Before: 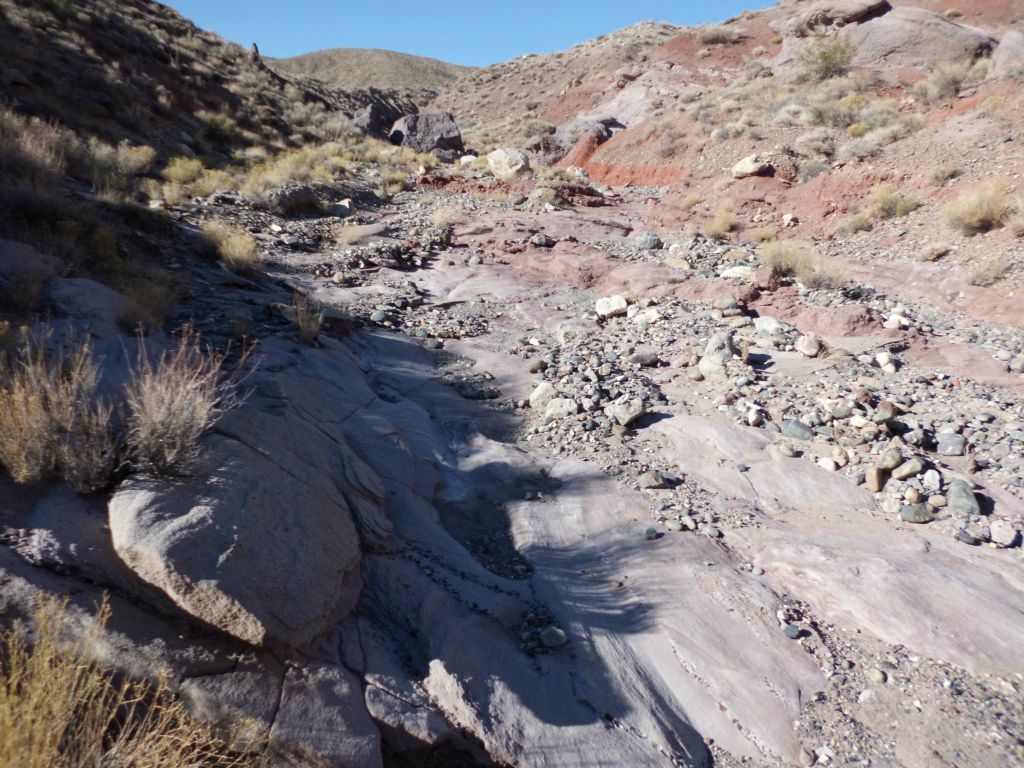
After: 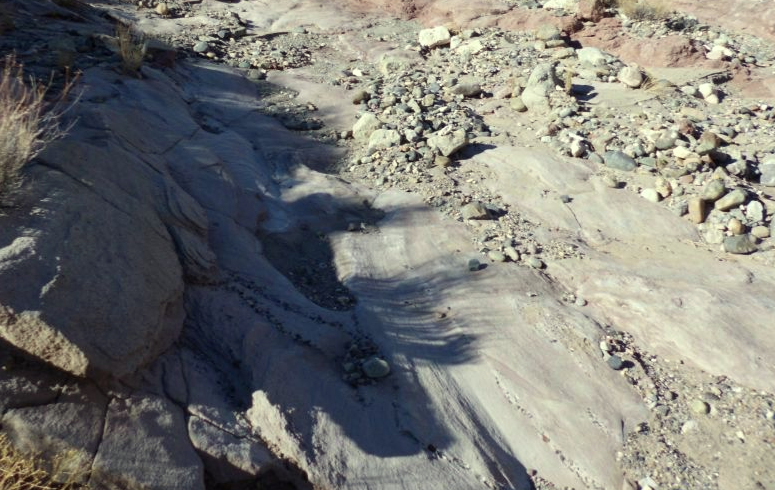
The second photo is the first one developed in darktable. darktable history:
color correction: highlights a* -5.94, highlights b* 11.19
crop and rotate: left 17.299%, top 35.115%, right 7.015%, bottom 1.024%
tone equalizer: on, module defaults
